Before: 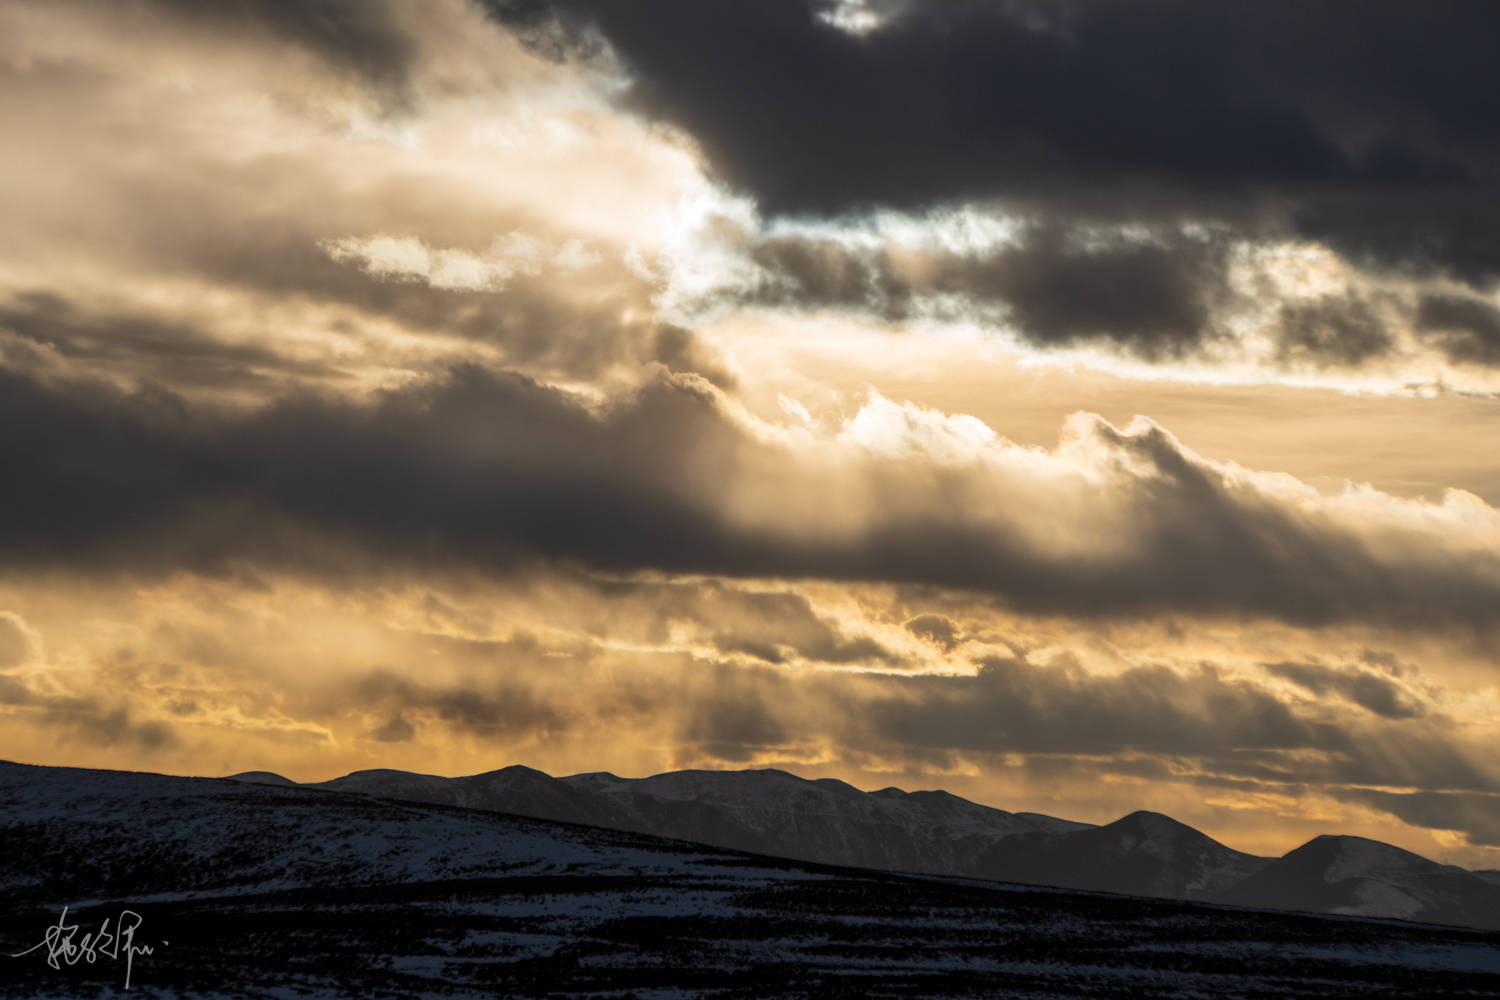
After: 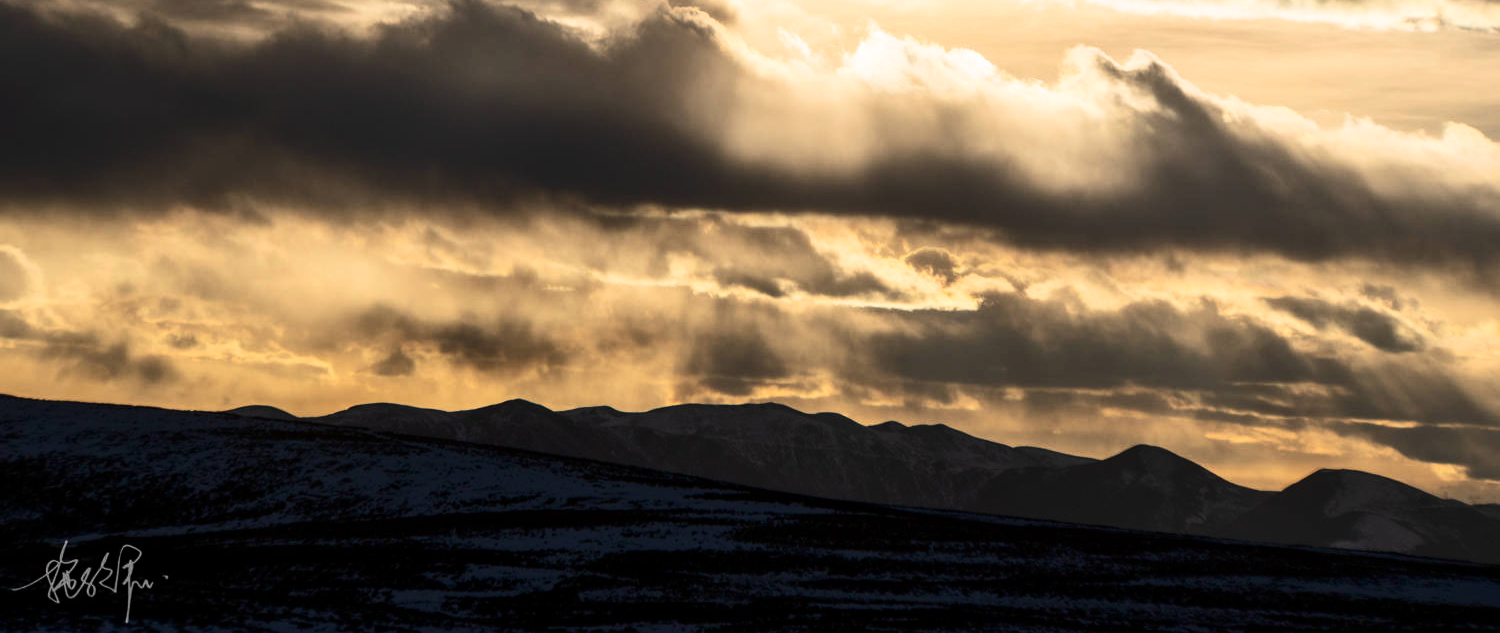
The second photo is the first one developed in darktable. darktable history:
crop and rotate: top 36.637%
contrast brightness saturation: contrast 0.273
